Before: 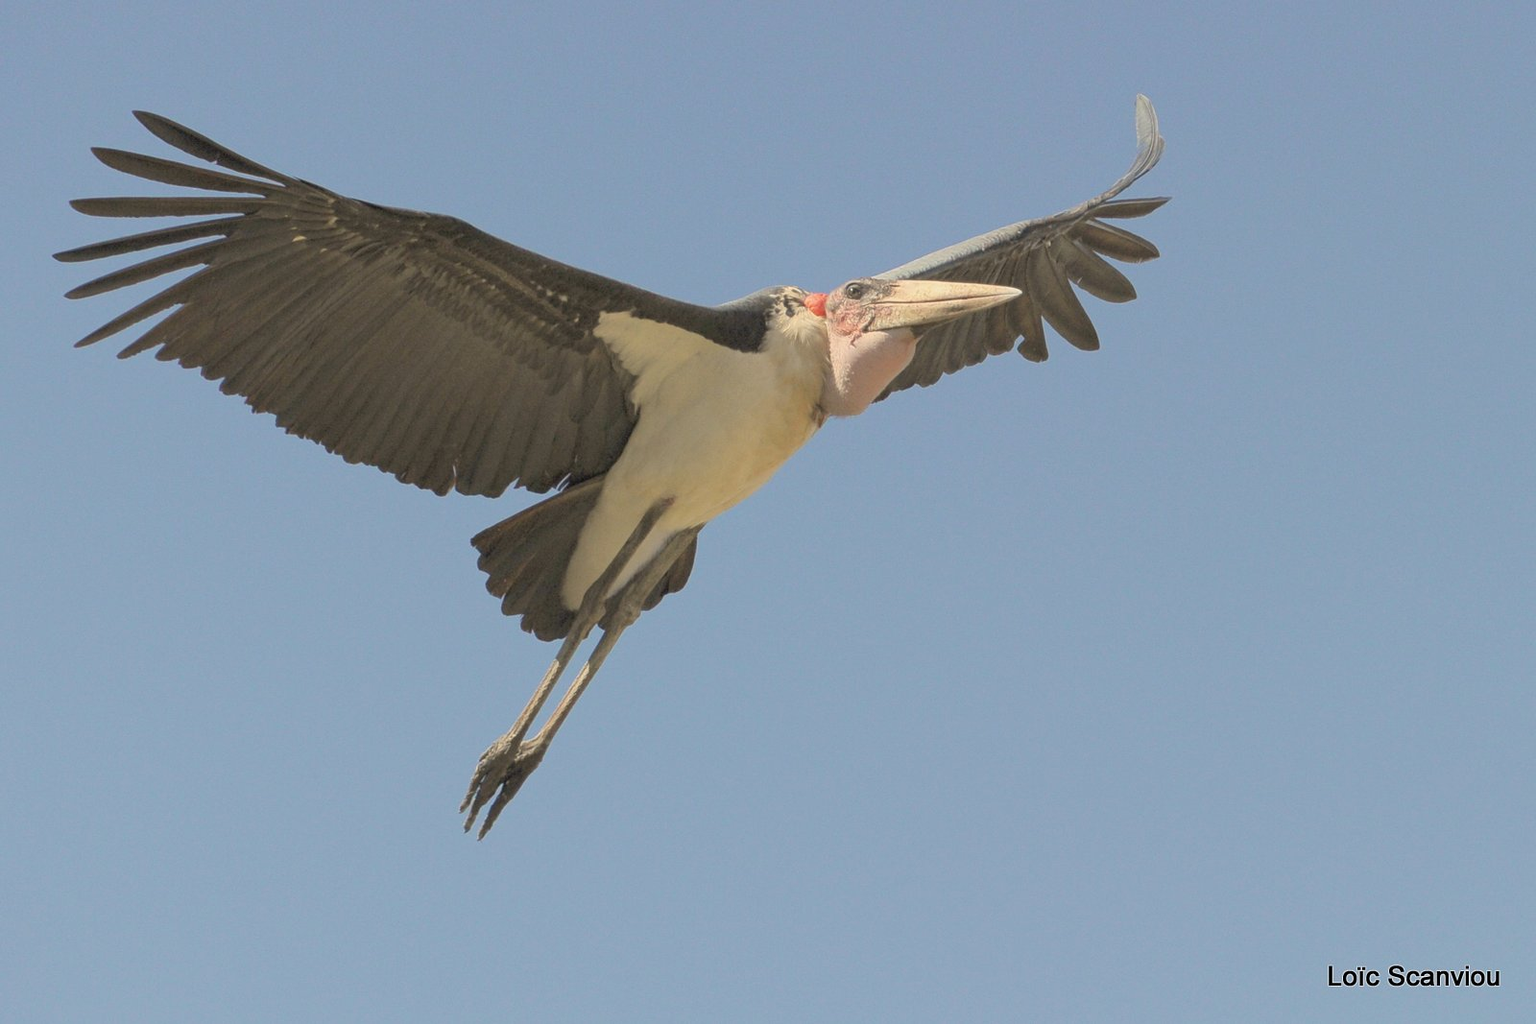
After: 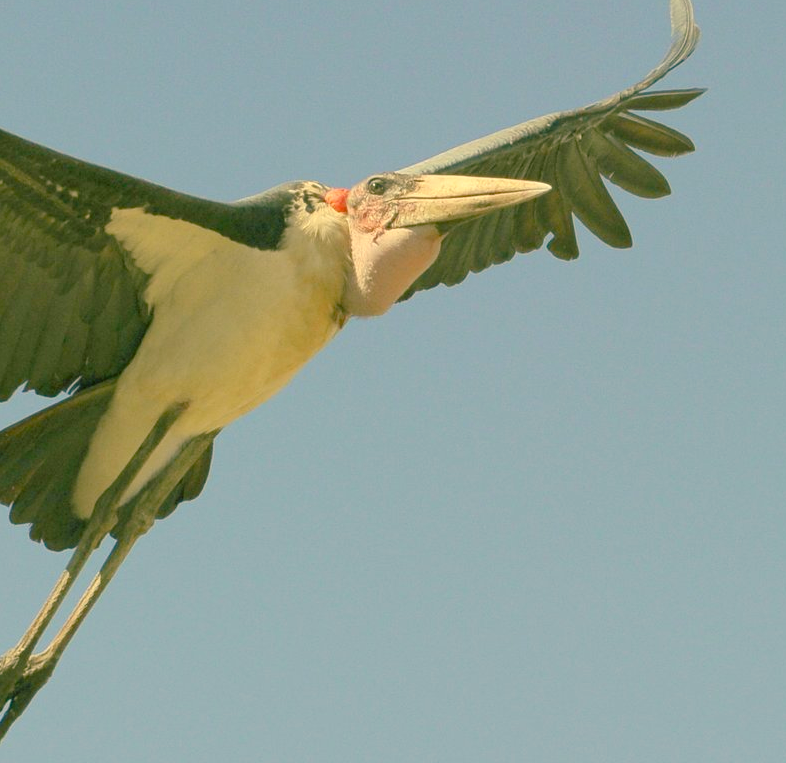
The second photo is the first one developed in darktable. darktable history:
crop: left 32.063%, top 10.979%, right 18.799%, bottom 17.426%
color balance rgb: shadows lift › chroma 11.573%, shadows lift › hue 131.09°, highlights gain › chroma 2.847%, highlights gain › hue 61.69°, perceptual saturation grading › global saturation 40.778%, perceptual saturation grading › highlights -50.445%, perceptual saturation grading › shadows 31.017%, global vibrance 20%
exposure: exposure 0.215 EV, compensate highlight preservation false
color correction: highlights a* -5.62, highlights b* 11.1
